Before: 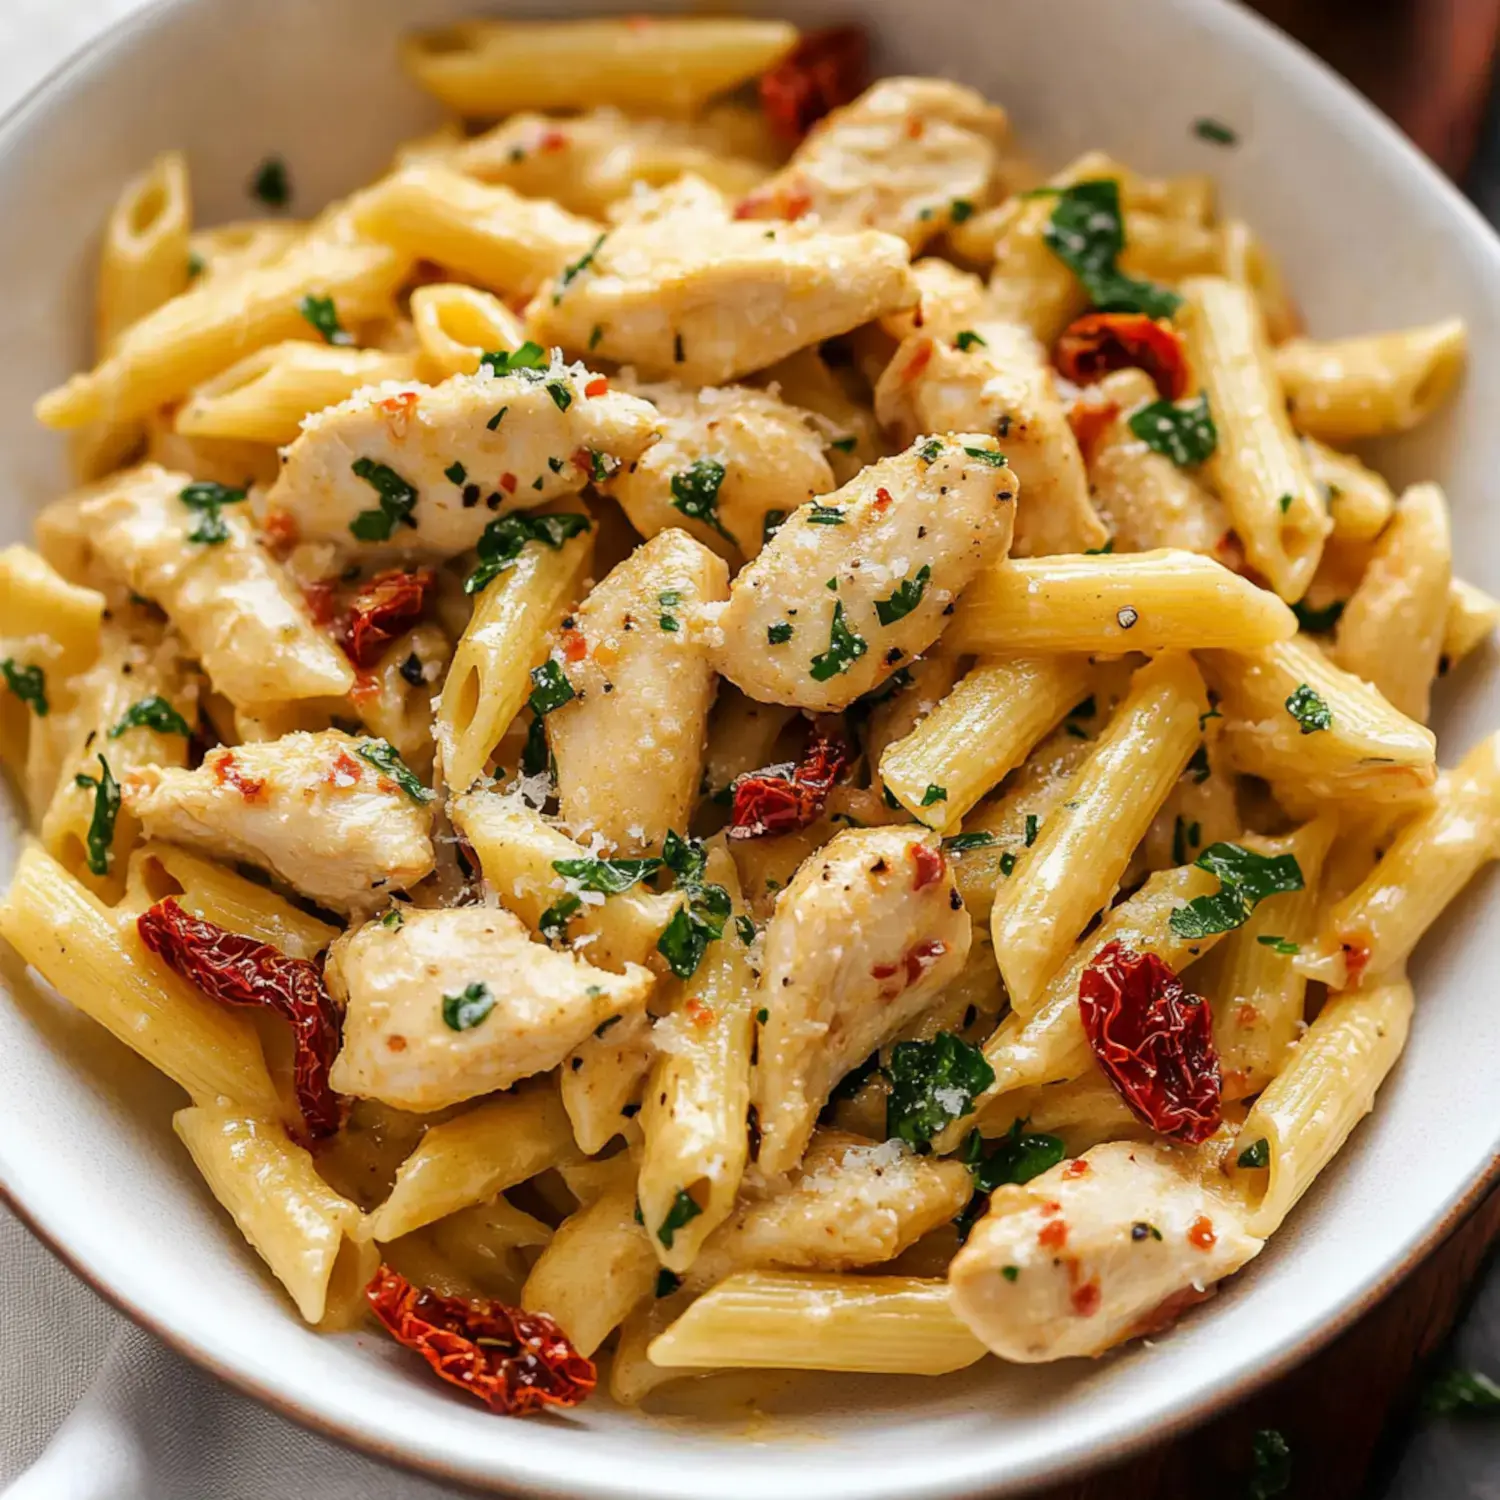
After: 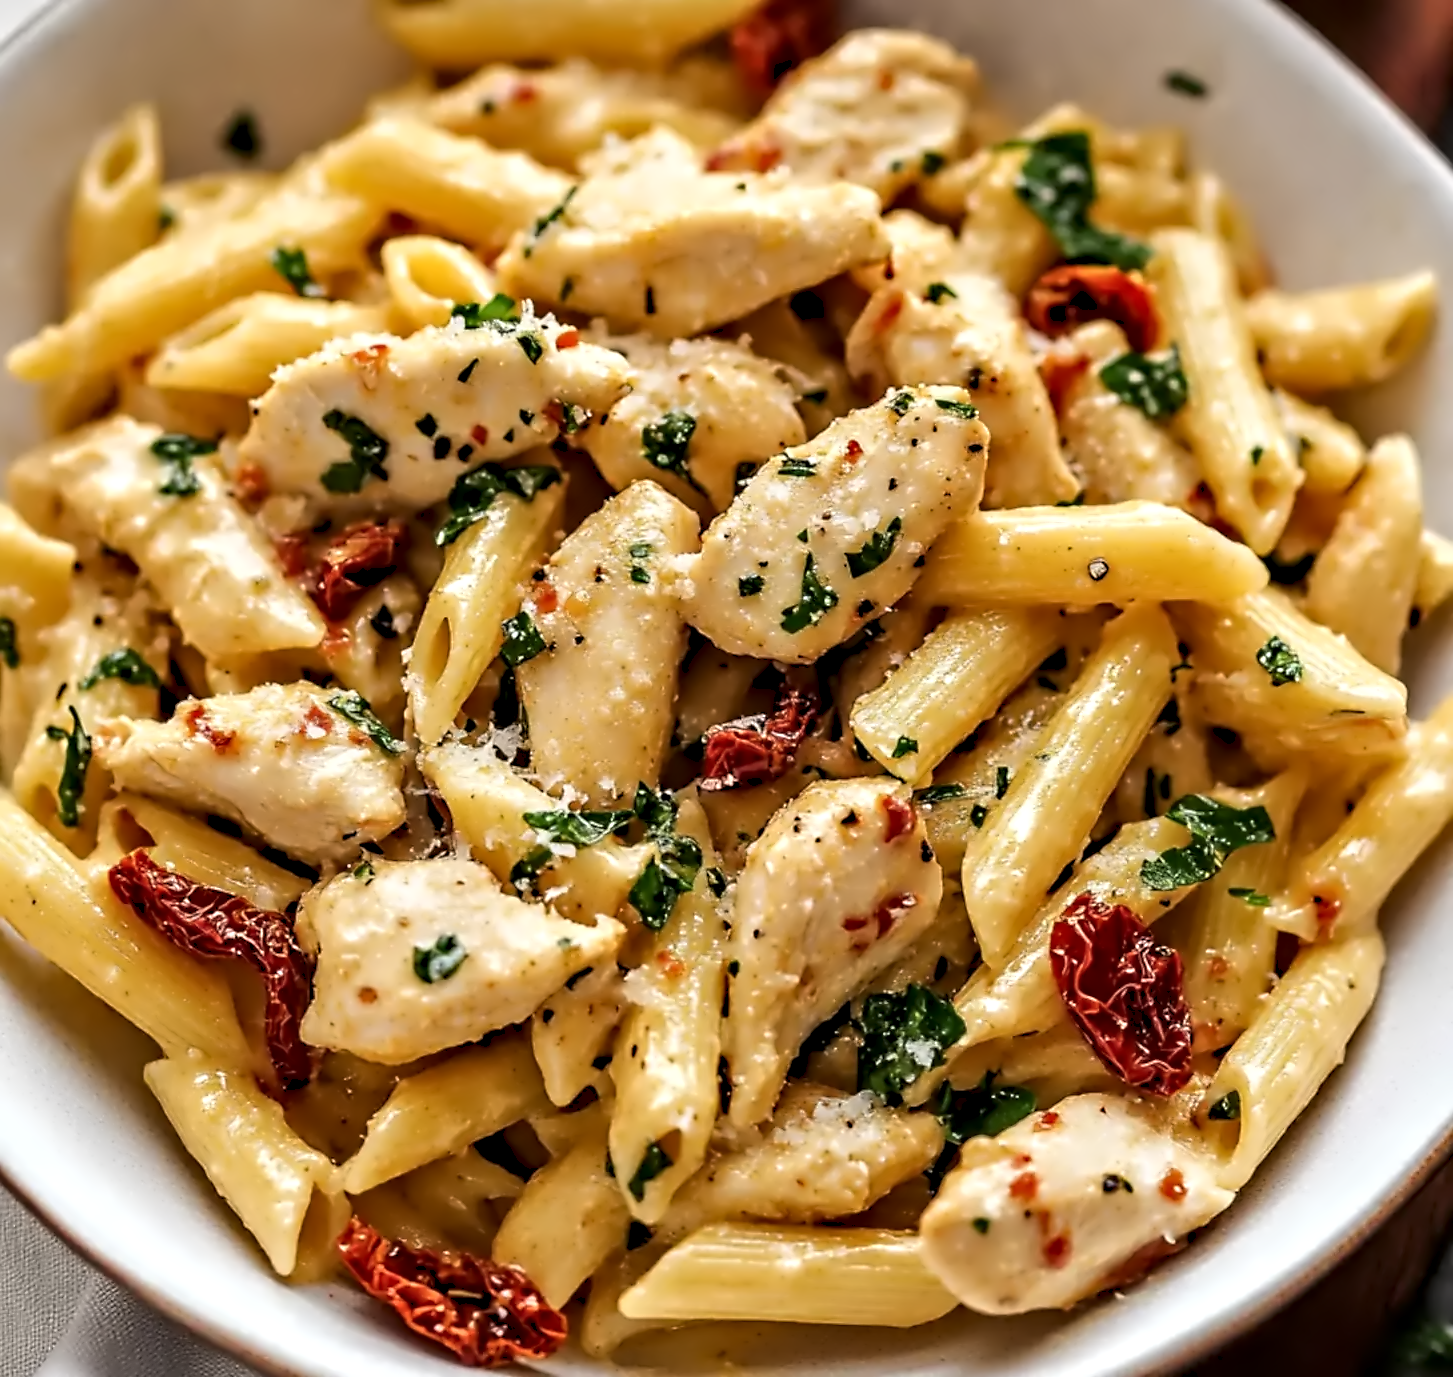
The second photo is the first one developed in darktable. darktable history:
contrast equalizer: octaves 7, y [[0.5, 0.542, 0.583, 0.625, 0.667, 0.708], [0.5 ×6], [0.5 ×6], [0, 0.033, 0.067, 0.1, 0.133, 0.167], [0, 0.05, 0.1, 0.15, 0.2, 0.25]]
crop: left 1.964%, top 3.251%, right 1.122%, bottom 4.933%
